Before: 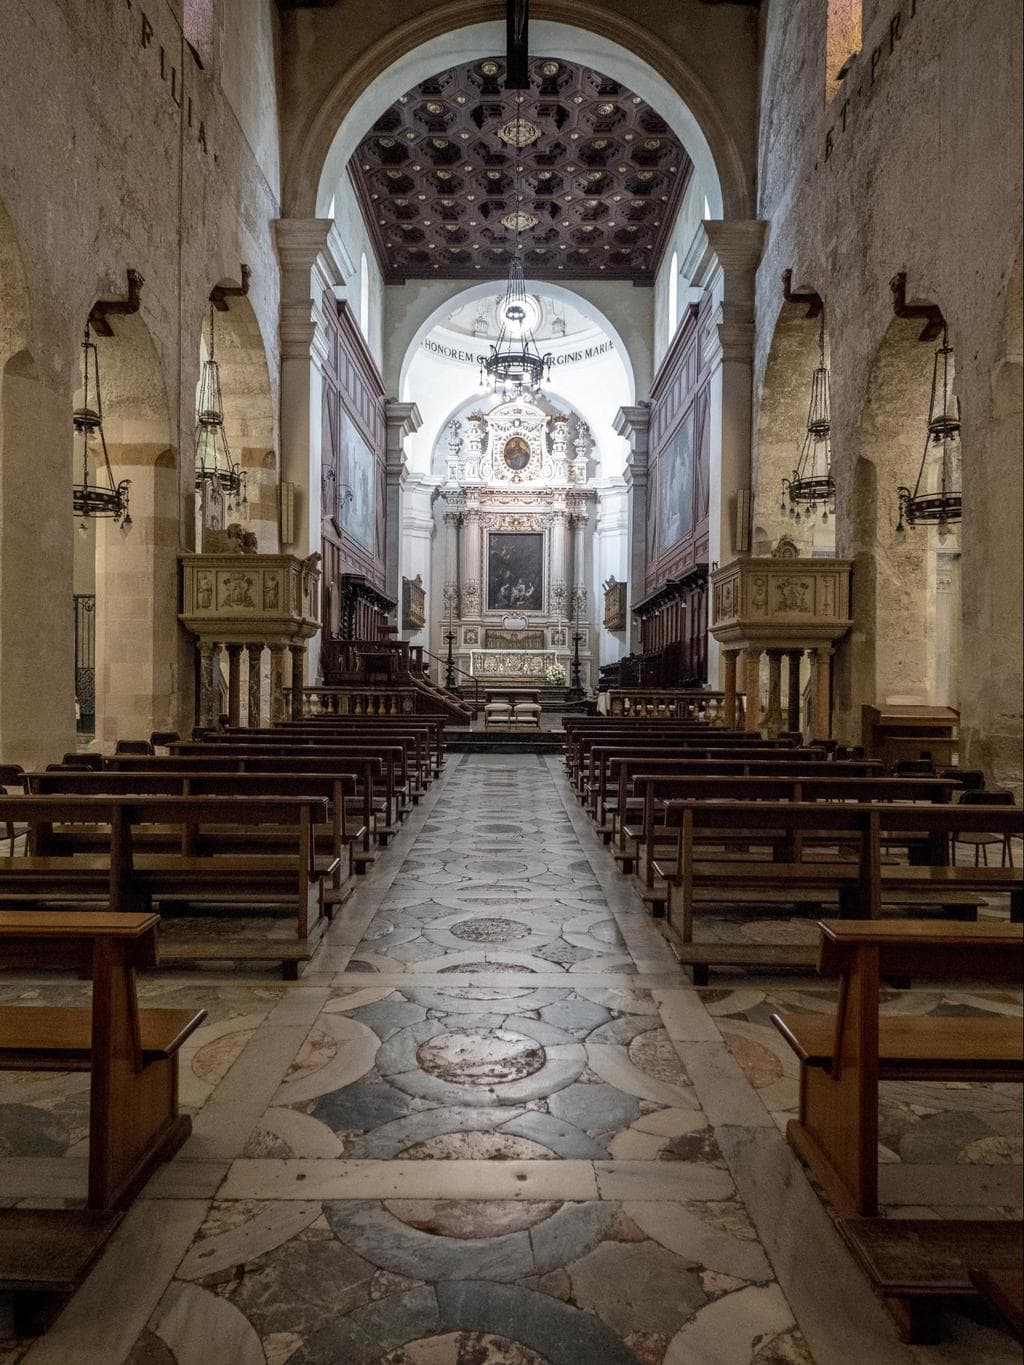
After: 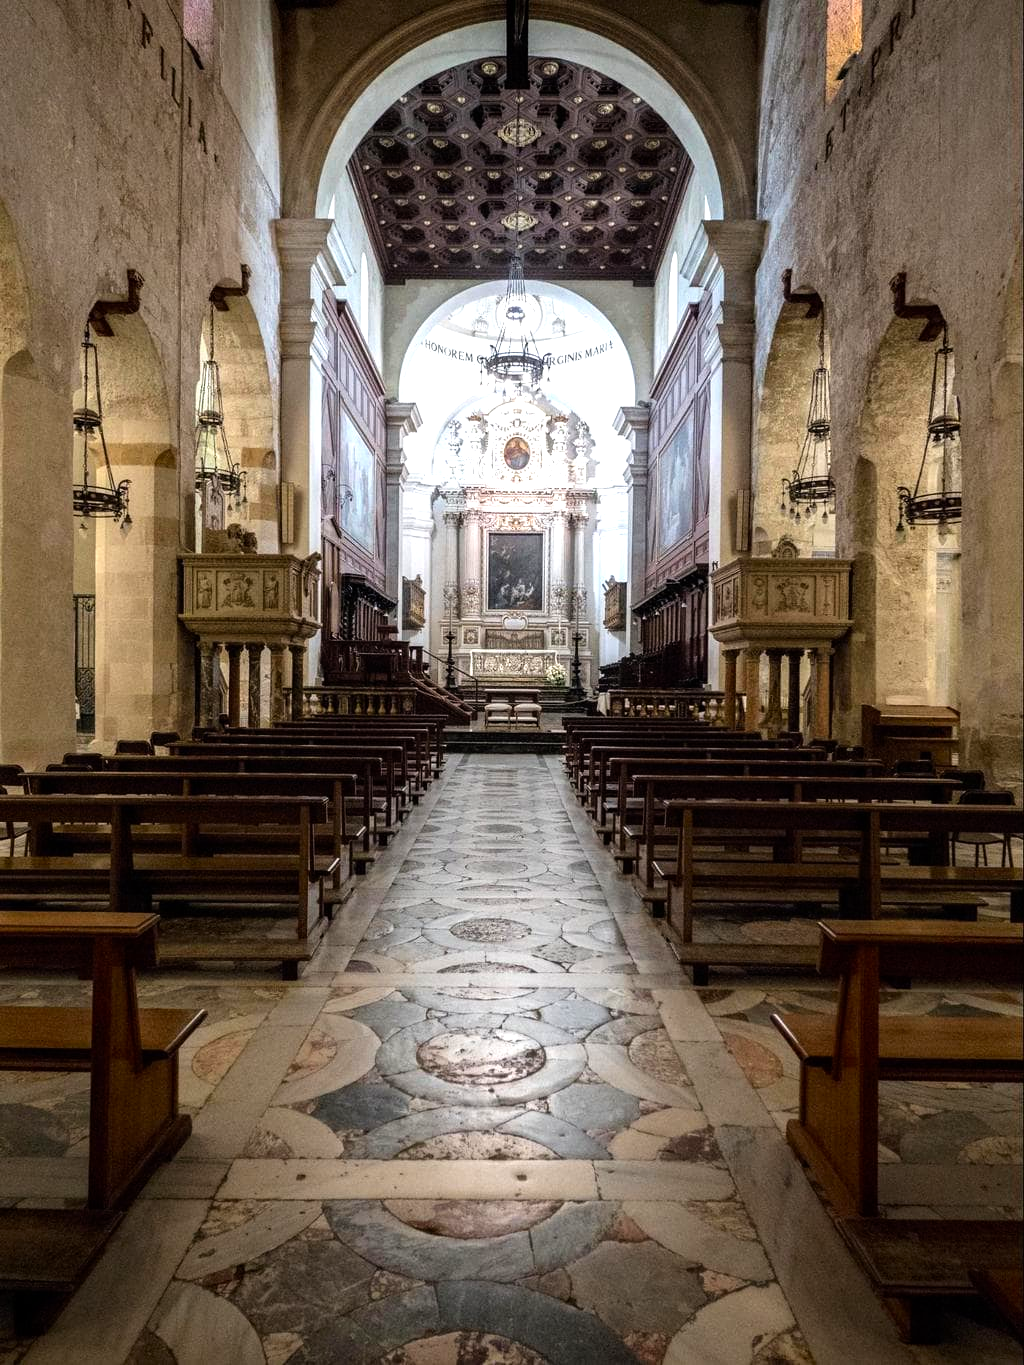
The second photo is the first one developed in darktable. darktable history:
contrast brightness saturation: contrast 0.078, saturation 0.199
tone equalizer: -8 EV -0.765 EV, -7 EV -0.668 EV, -6 EV -0.573 EV, -5 EV -0.399 EV, -3 EV 0.373 EV, -2 EV 0.6 EV, -1 EV 0.674 EV, +0 EV 0.728 EV
